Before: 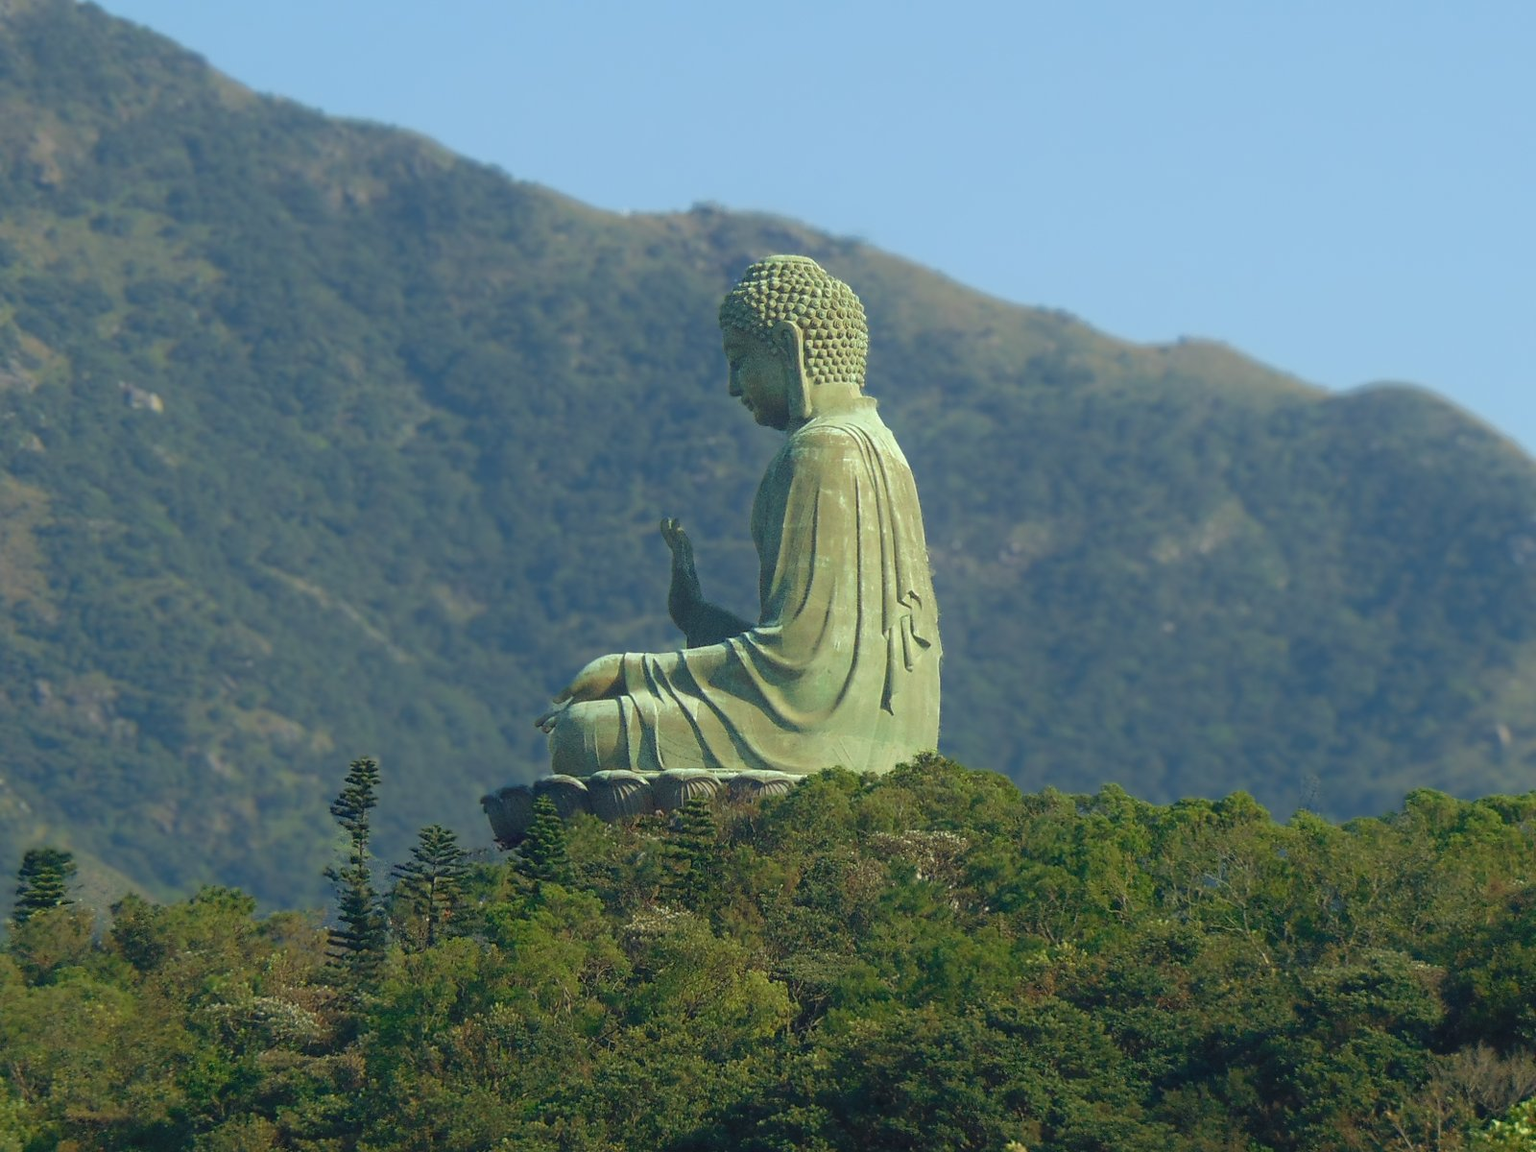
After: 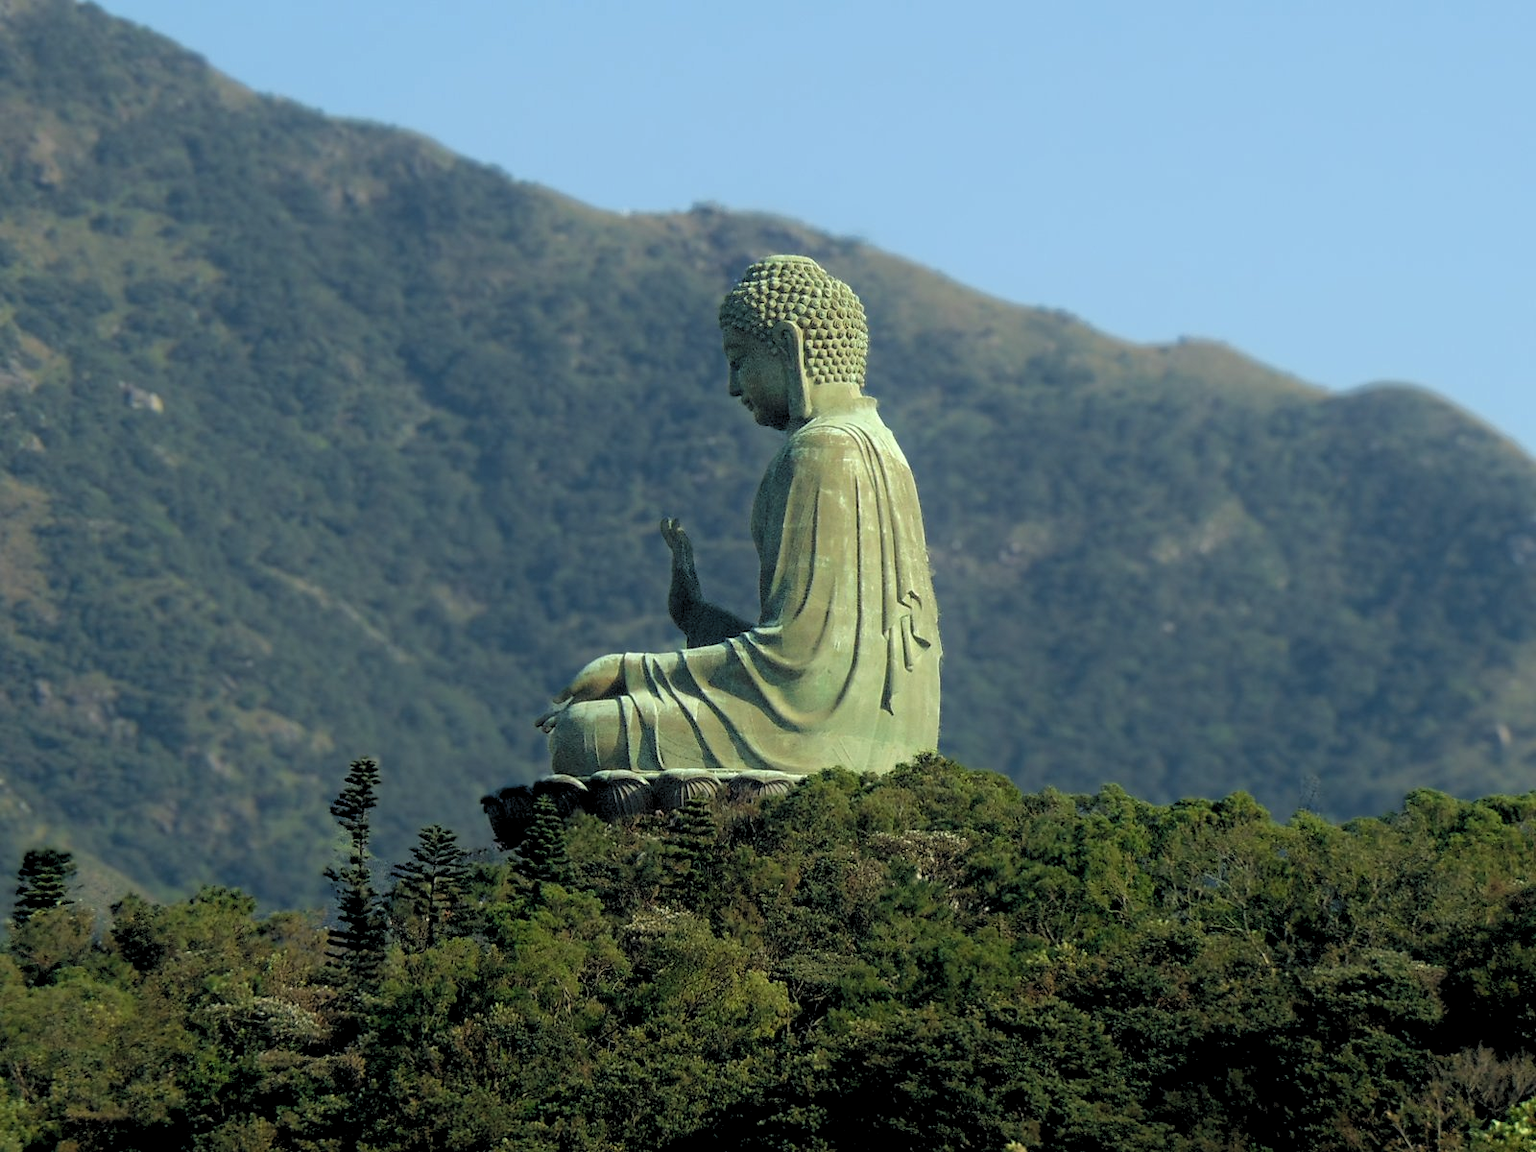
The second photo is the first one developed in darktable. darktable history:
rgb levels: levels [[0.034, 0.472, 0.904], [0, 0.5, 1], [0, 0.5, 1]]
white balance: red 1, blue 1
fill light: on, module defaults
